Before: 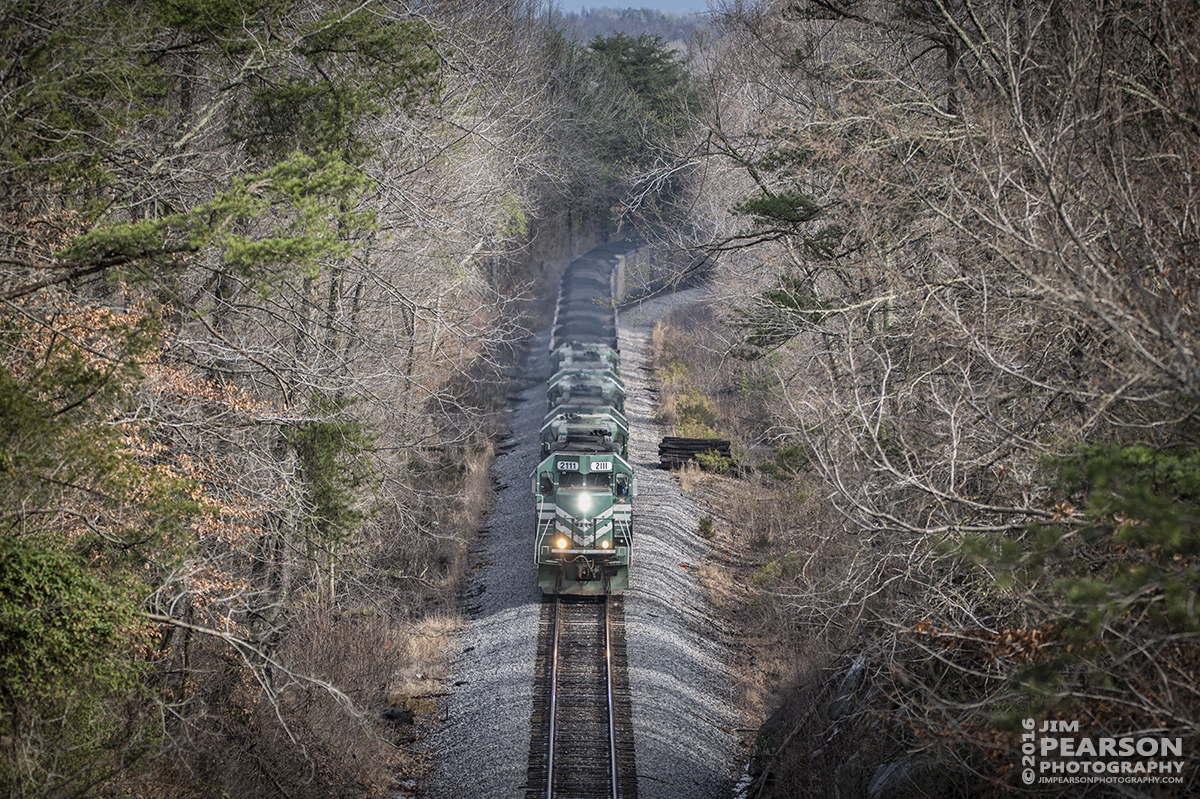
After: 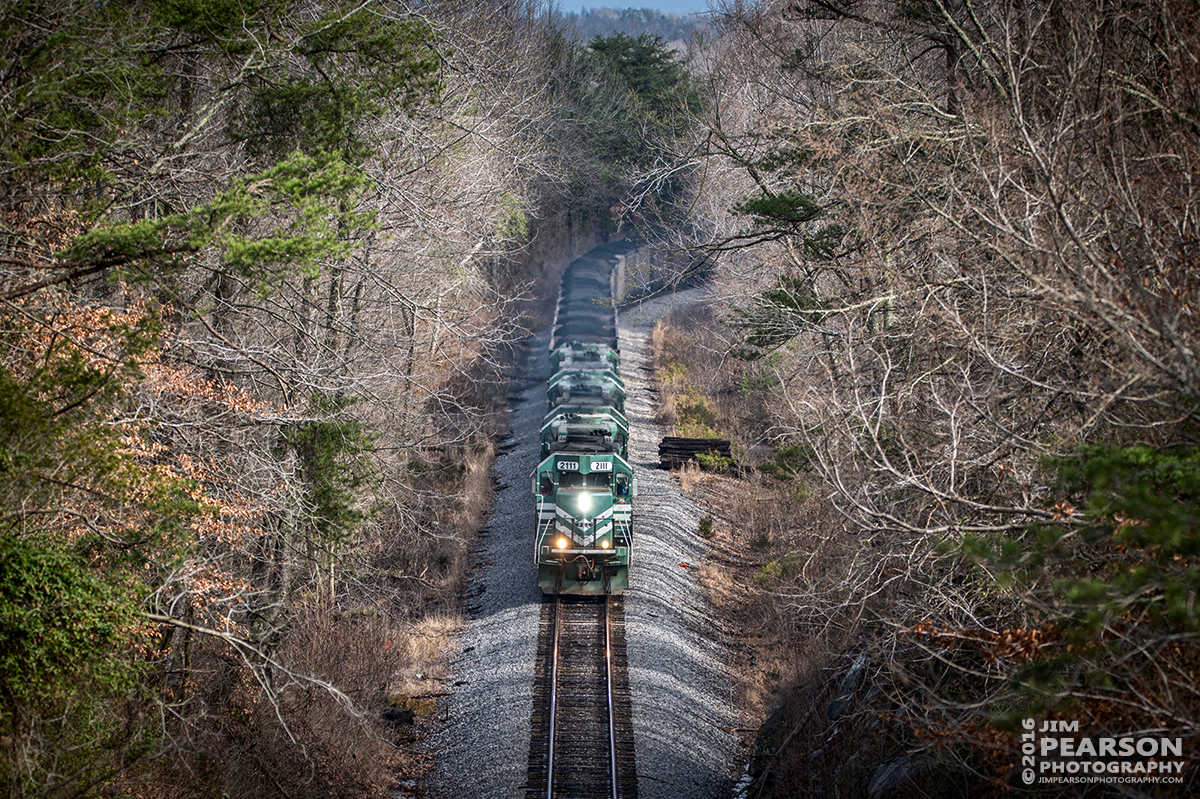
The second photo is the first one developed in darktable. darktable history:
contrast brightness saturation: contrast 0.066, brightness -0.131, saturation 0.063
exposure: exposure 0.298 EV, compensate exposure bias true, compensate highlight preservation false
